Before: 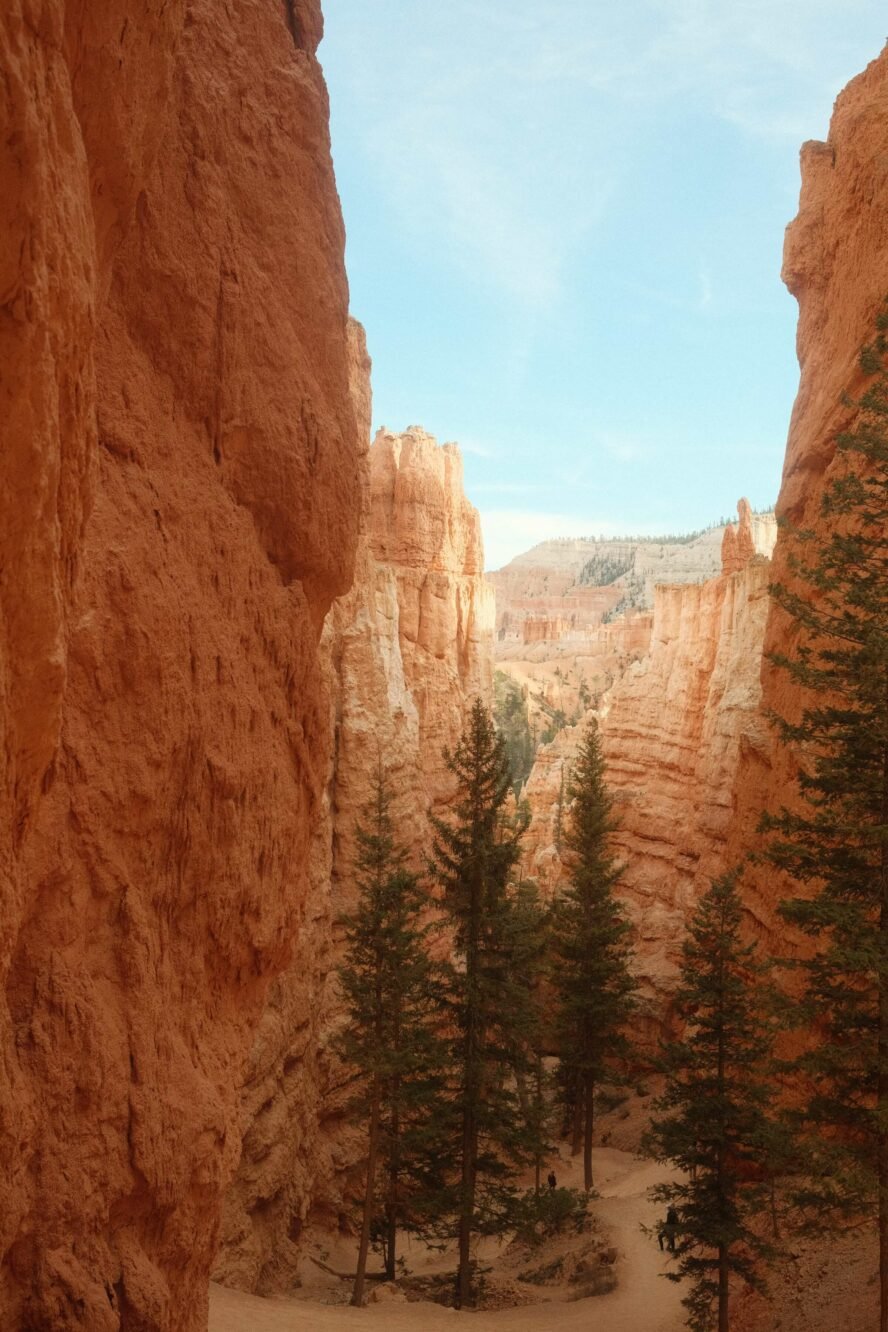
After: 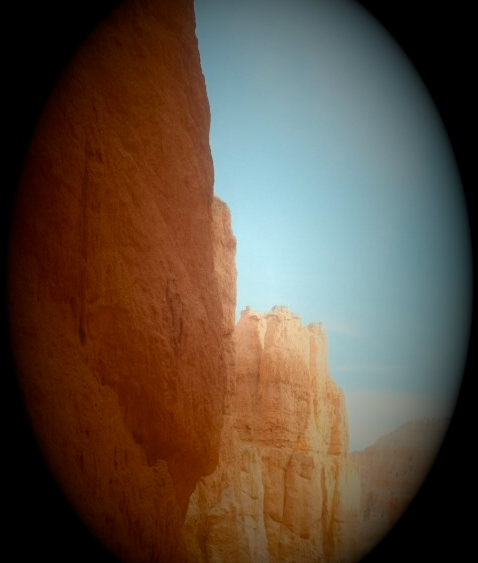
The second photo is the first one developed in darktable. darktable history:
crop: left 15.306%, top 9.065%, right 30.789%, bottom 48.638%
vignetting: fall-off start 15.9%, fall-off radius 100%, brightness -1, saturation 0.5, width/height ratio 0.719
contrast equalizer: octaves 7, y [[0.6 ×6], [0.55 ×6], [0 ×6], [0 ×6], [0 ×6]], mix -1
